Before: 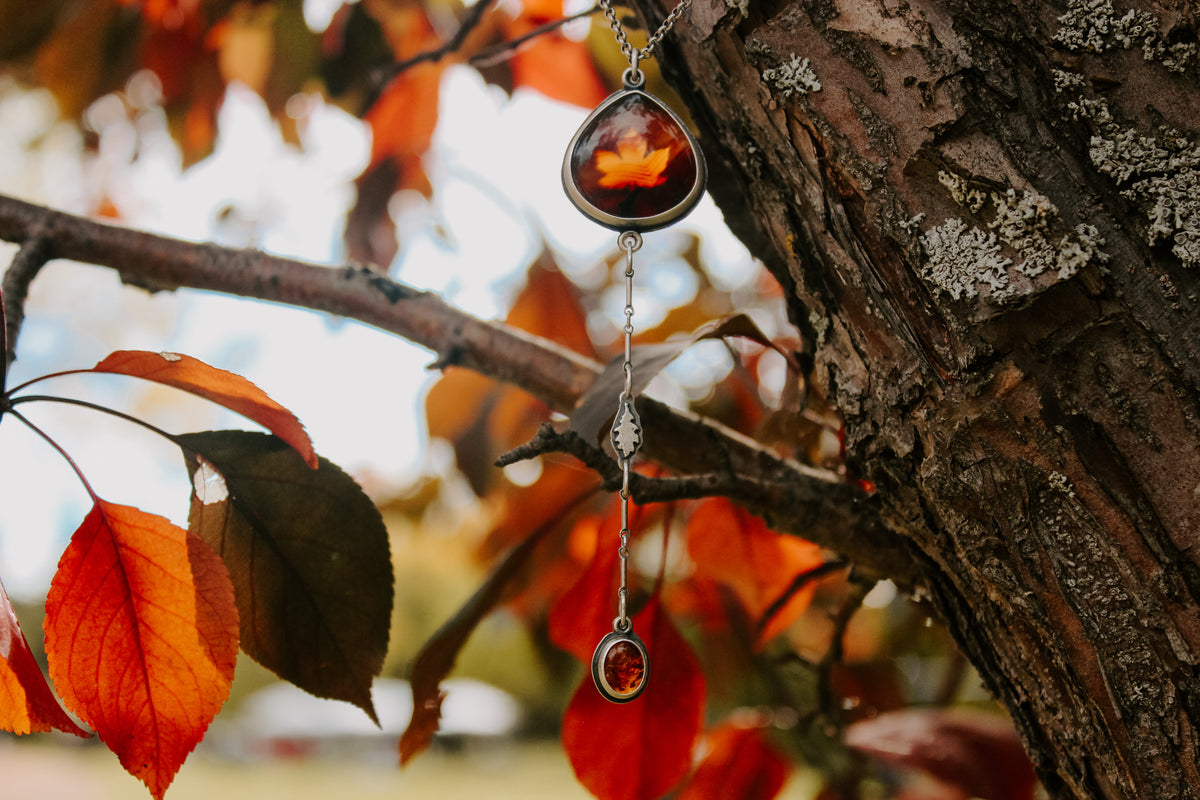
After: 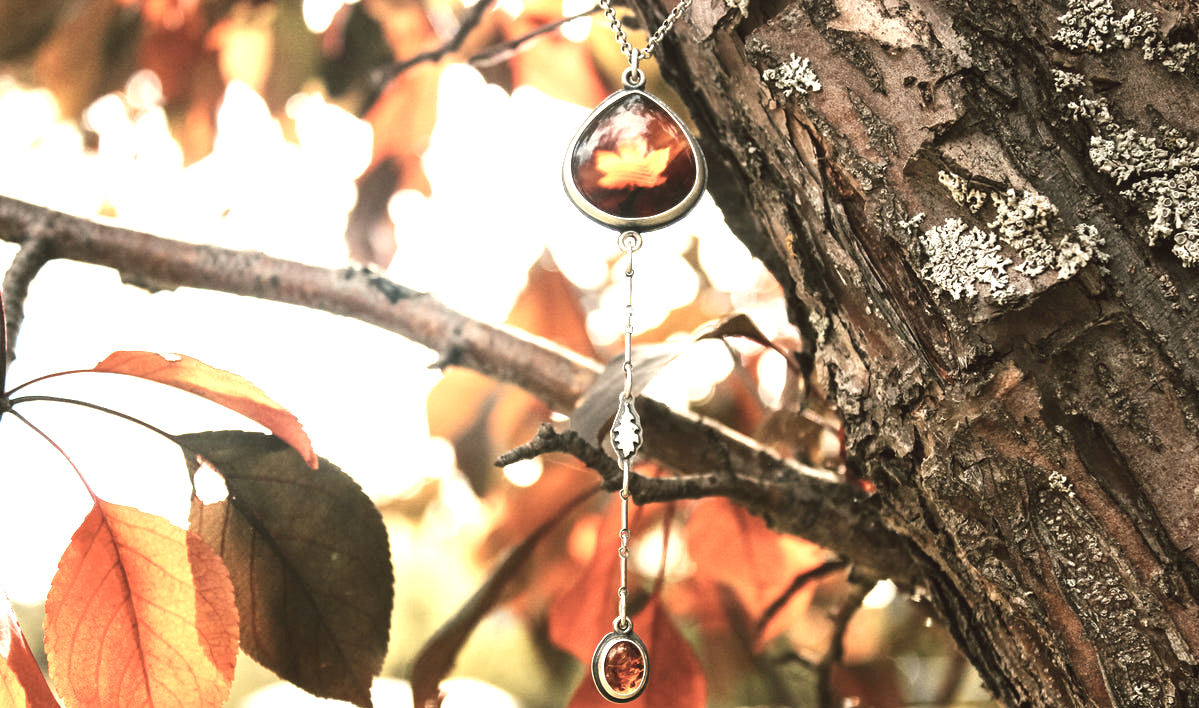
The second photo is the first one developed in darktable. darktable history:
crop and rotate: top 0%, bottom 11.49%
color correction: saturation 0.57
color balance: lift [1.005, 1.002, 0.998, 0.998], gamma [1, 1.021, 1.02, 0.979], gain [0.923, 1.066, 1.056, 0.934]
exposure: black level correction 0, exposure 2.088 EV, compensate exposure bias true, compensate highlight preservation false
